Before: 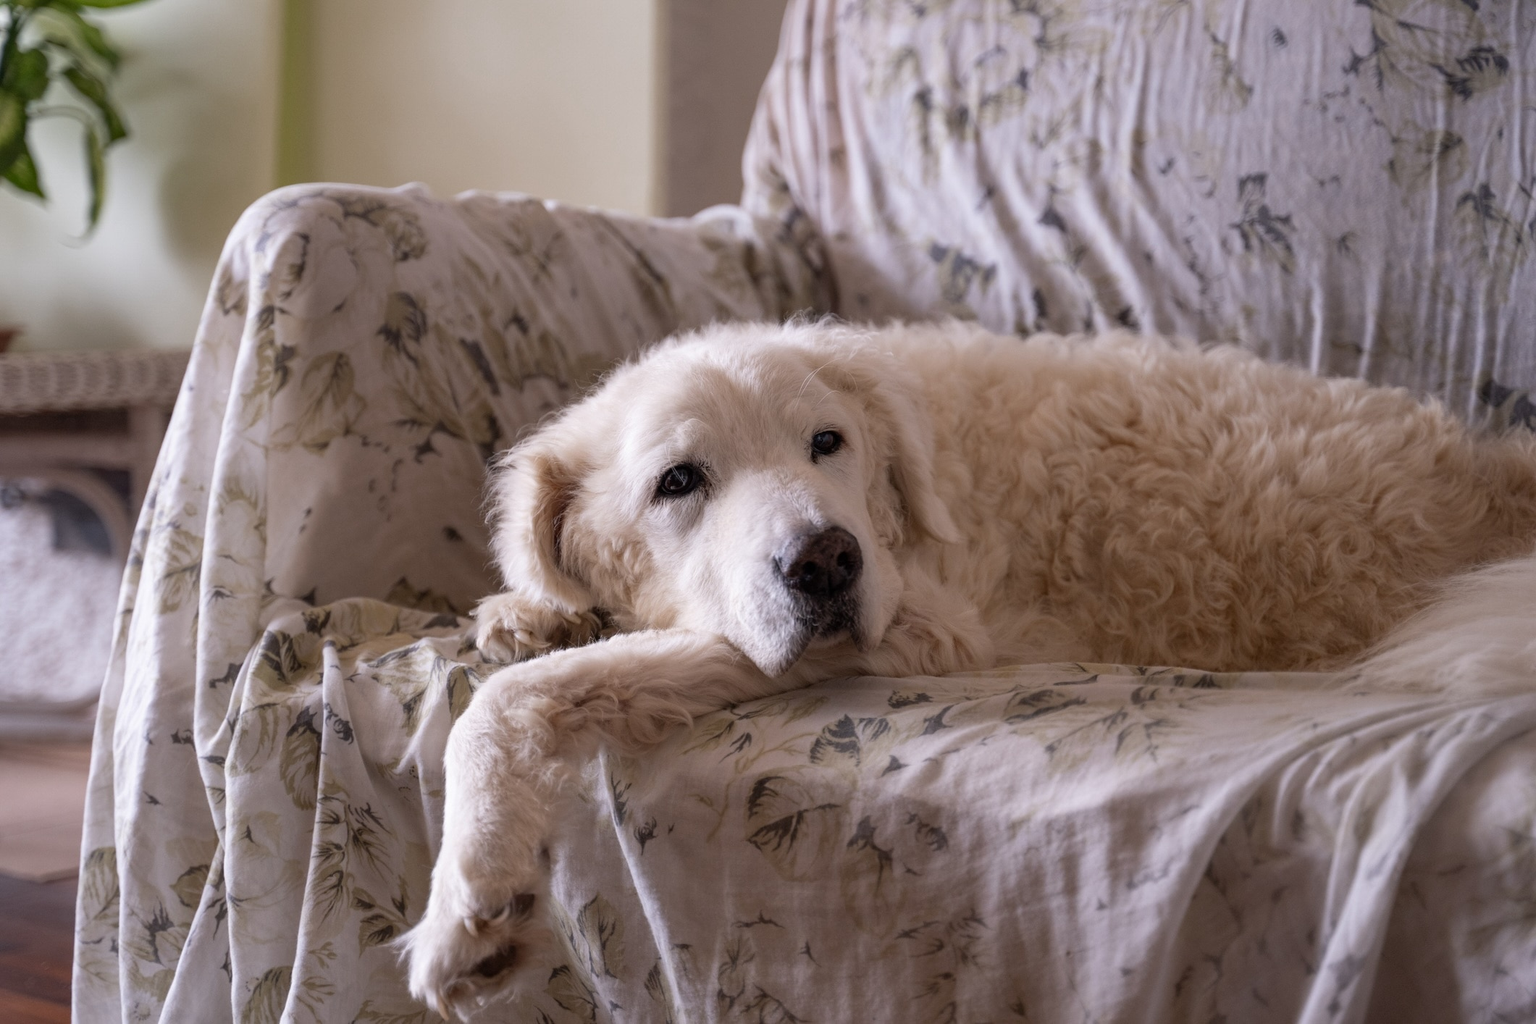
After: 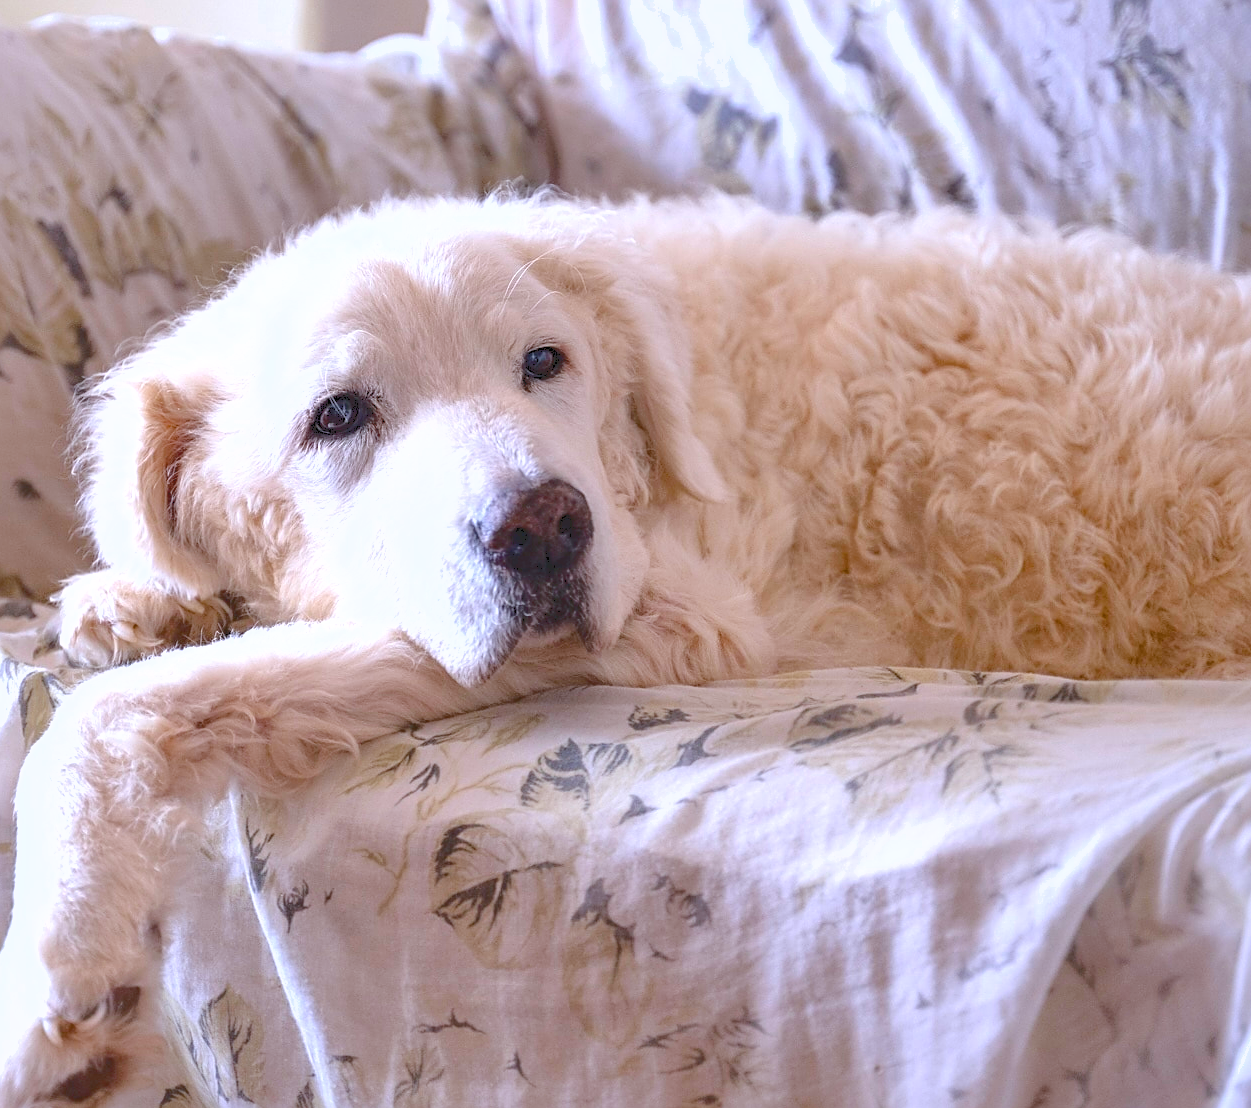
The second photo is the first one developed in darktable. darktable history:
crop and rotate: left 28.205%, top 17.594%, right 12.798%, bottom 3.999%
color calibration: x 0.371, y 0.377, temperature 4297.47 K
color balance rgb: perceptual saturation grading › global saturation 20%, perceptual saturation grading › highlights -13.999%, perceptual saturation grading › shadows 49.442%, contrast -10.494%
exposure: black level correction 0, exposure 1.192 EV, compensate highlight preservation false
sharpen: on, module defaults
shadows and highlights: on, module defaults
tone curve: curves: ch0 [(0, 0) (0.003, 0.112) (0.011, 0.115) (0.025, 0.111) (0.044, 0.114) (0.069, 0.126) (0.1, 0.144) (0.136, 0.164) (0.177, 0.196) (0.224, 0.249) (0.277, 0.316) (0.335, 0.401) (0.399, 0.487) (0.468, 0.571) (0.543, 0.647) (0.623, 0.728) (0.709, 0.795) (0.801, 0.866) (0.898, 0.933) (1, 1)], color space Lab, independent channels, preserve colors none
color zones: curves: ch0 [(0, 0.5) (0.143, 0.5) (0.286, 0.5) (0.429, 0.495) (0.571, 0.437) (0.714, 0.44) (0.857, 0.496) (1, 0.5)]
